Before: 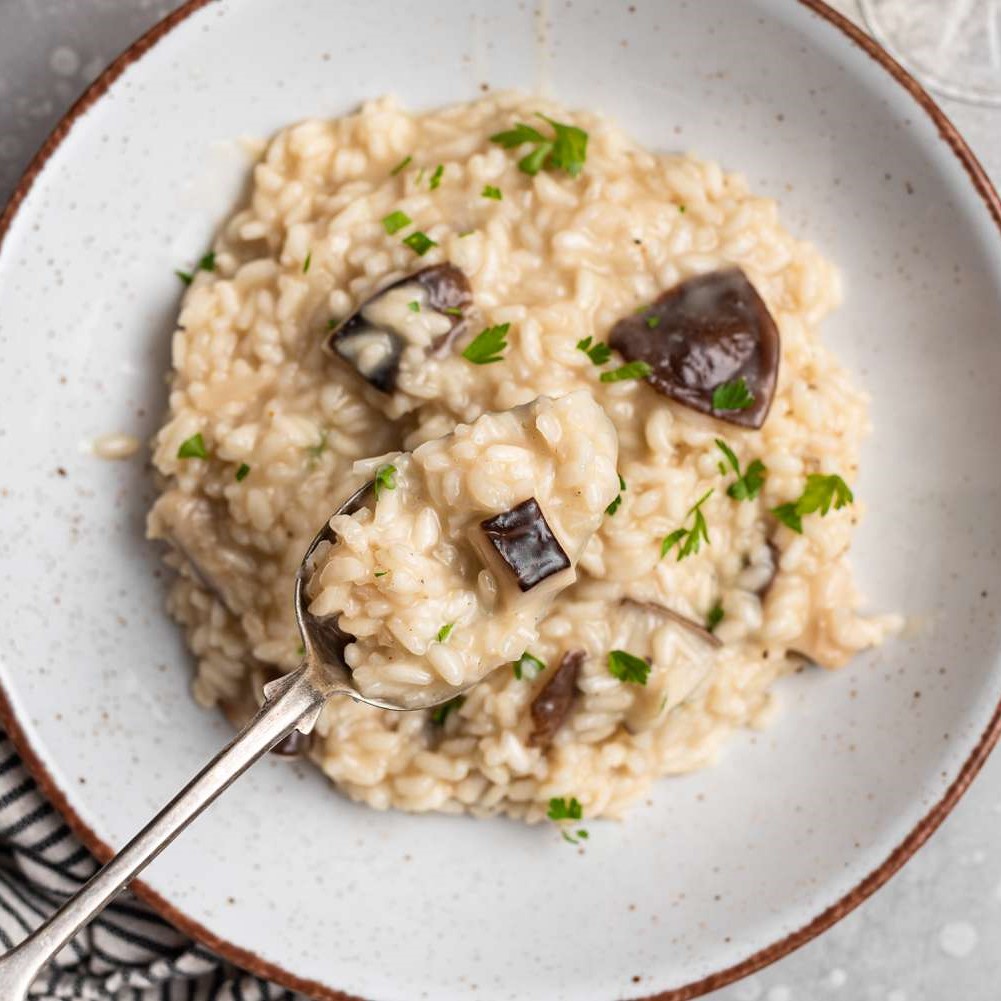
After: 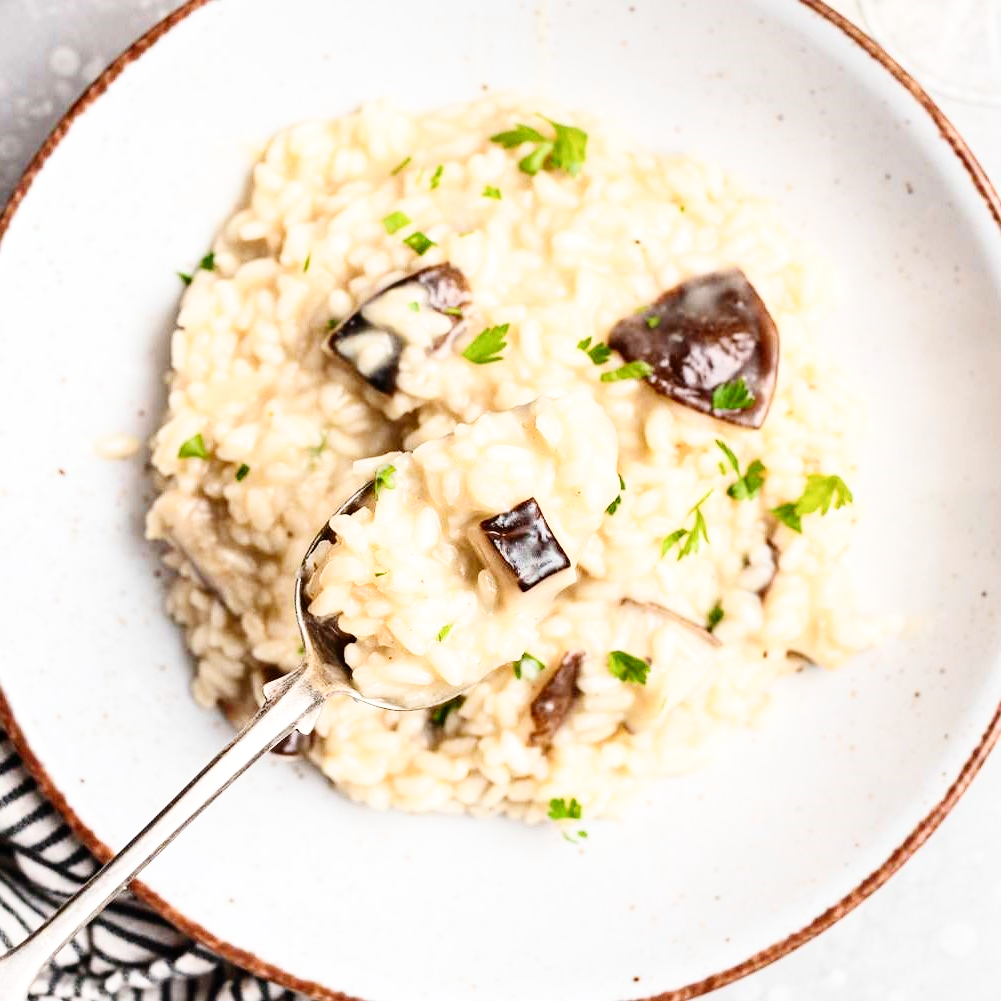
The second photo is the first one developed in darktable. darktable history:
base curve: curves: ch0 [(0, 0) (0.008, 0.007) (0.022, 0.029) (0.048, 0.089) (0.092, 0.197) (0.191, 0.399) (0.275, 0.534) (0.357, 0.65) (0.477, 0.78) (0.542, 0.833) (0.799, 0.973) (1, 1)], preserve colors none
contrast brightness saturation: contrast 0.242, brightness 0.092
shadows and highlights: shadows 30.78, highlights 0.989, soften with gaussian
